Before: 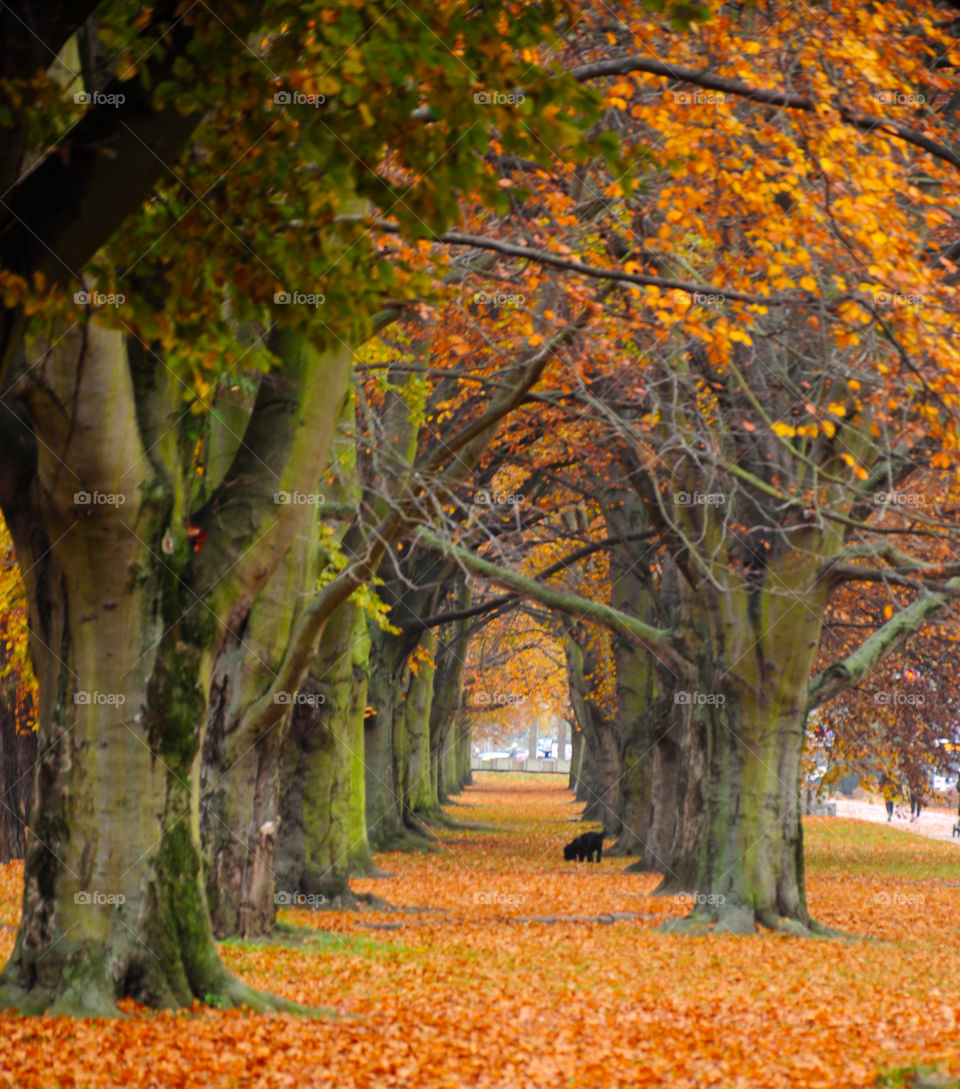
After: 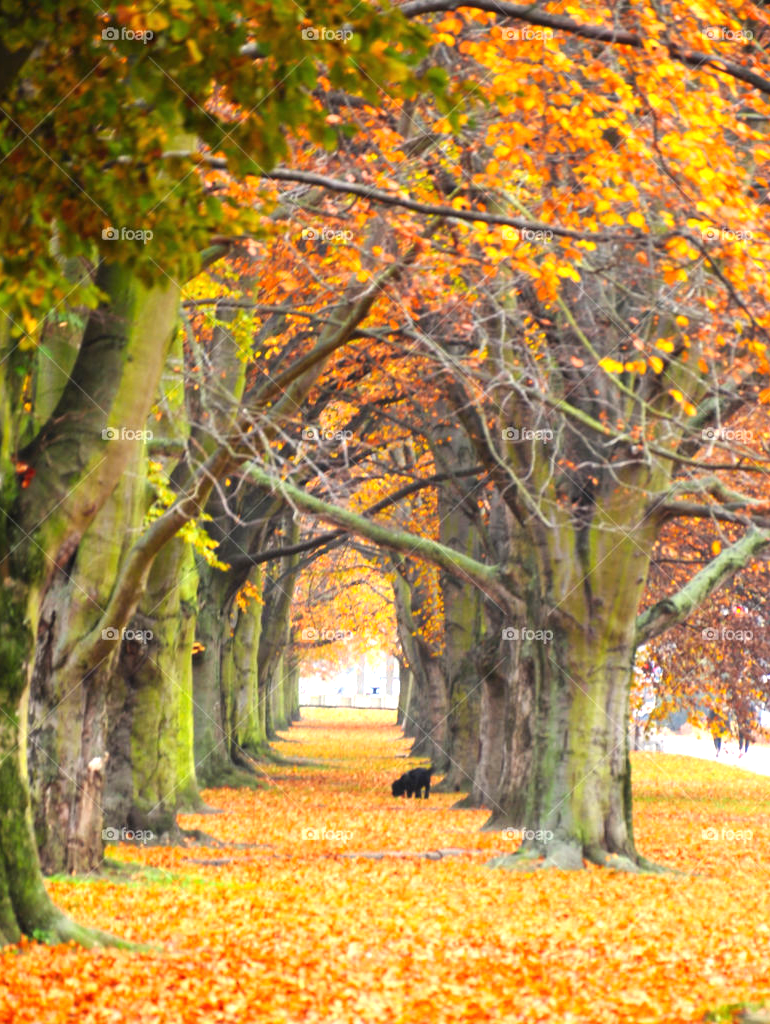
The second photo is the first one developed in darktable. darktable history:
exposure: black level correction 0, exposure 1.102 EV, compensate exposure bias true, compensate highlight preservation false
crop and rotate: left 17.944%, top 5.933%, right 1.784%
